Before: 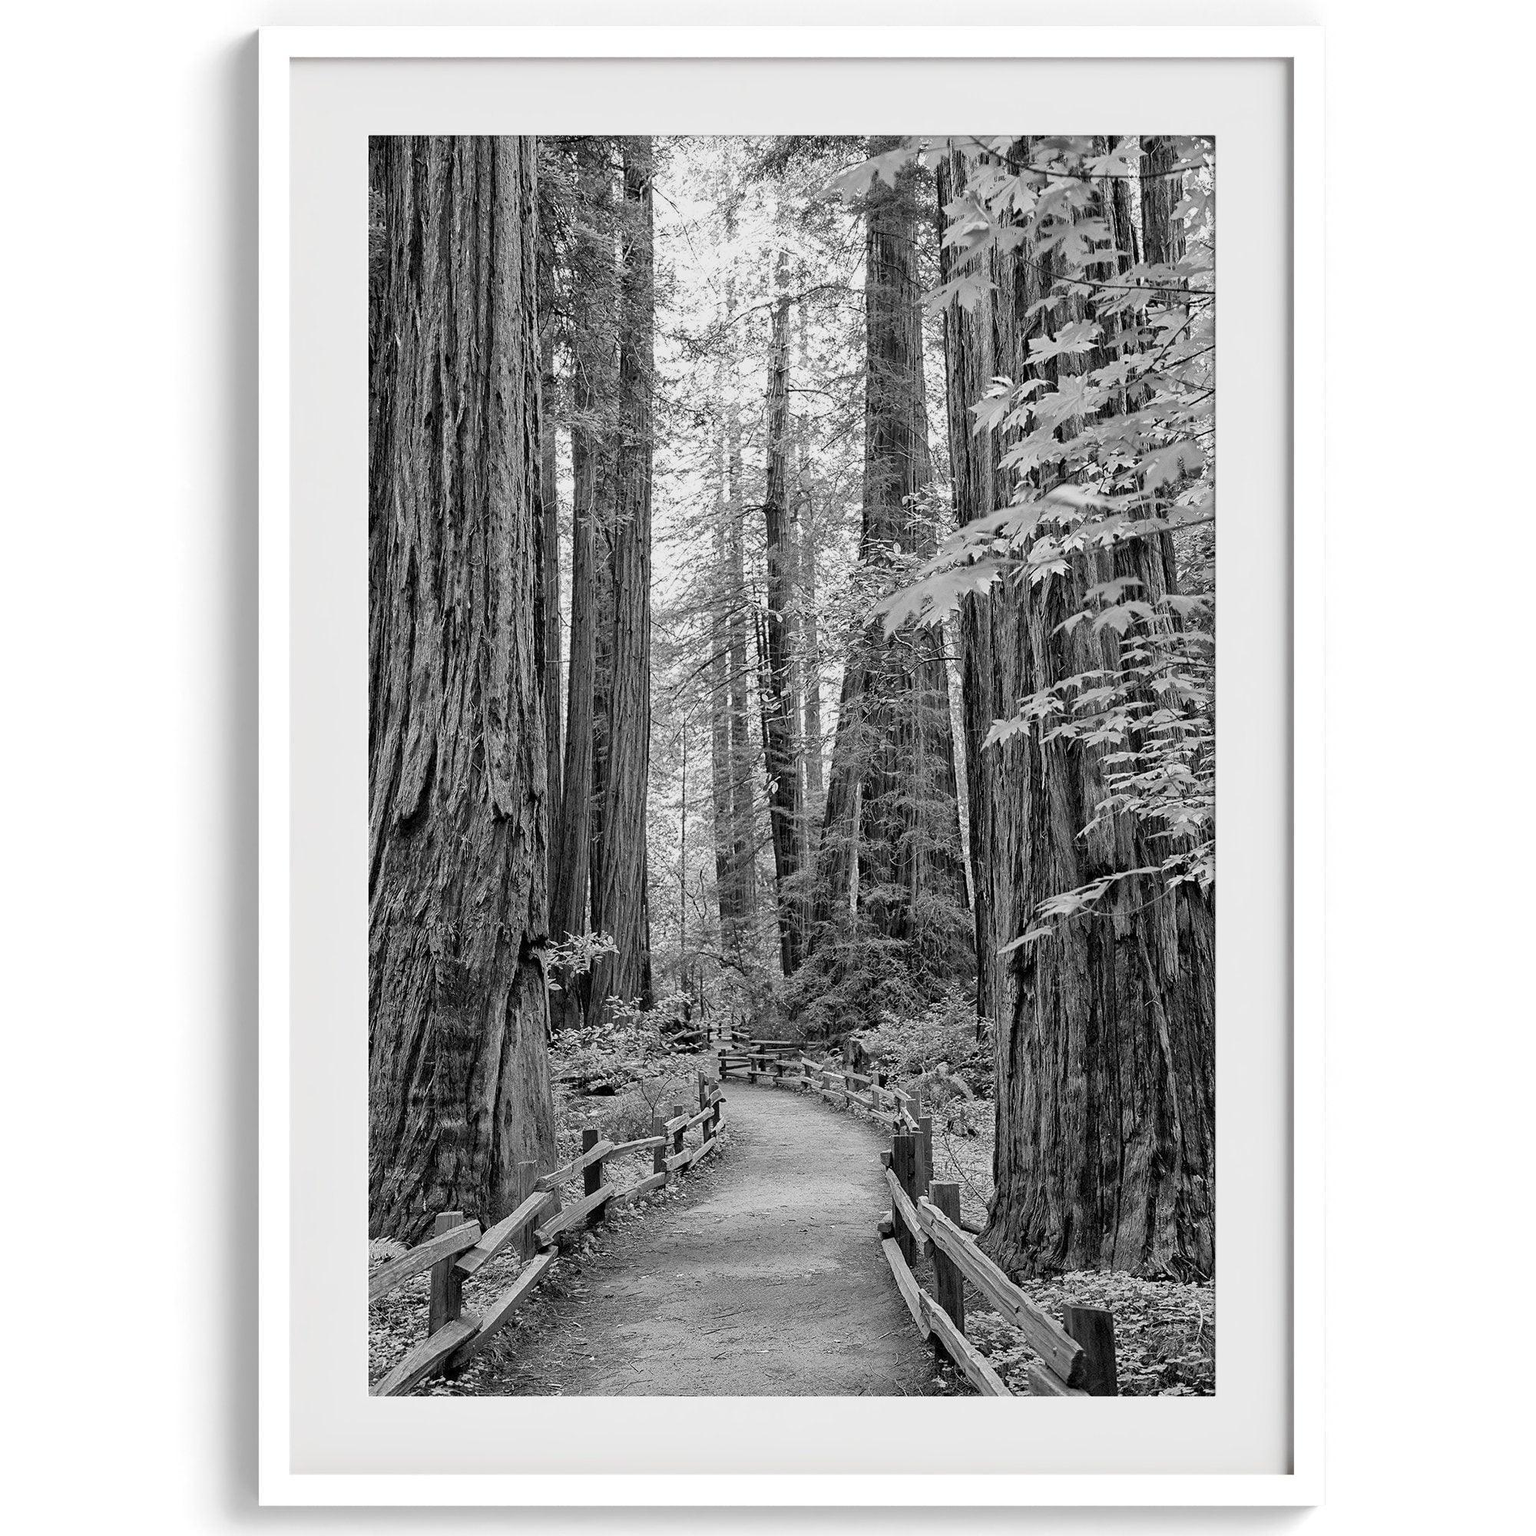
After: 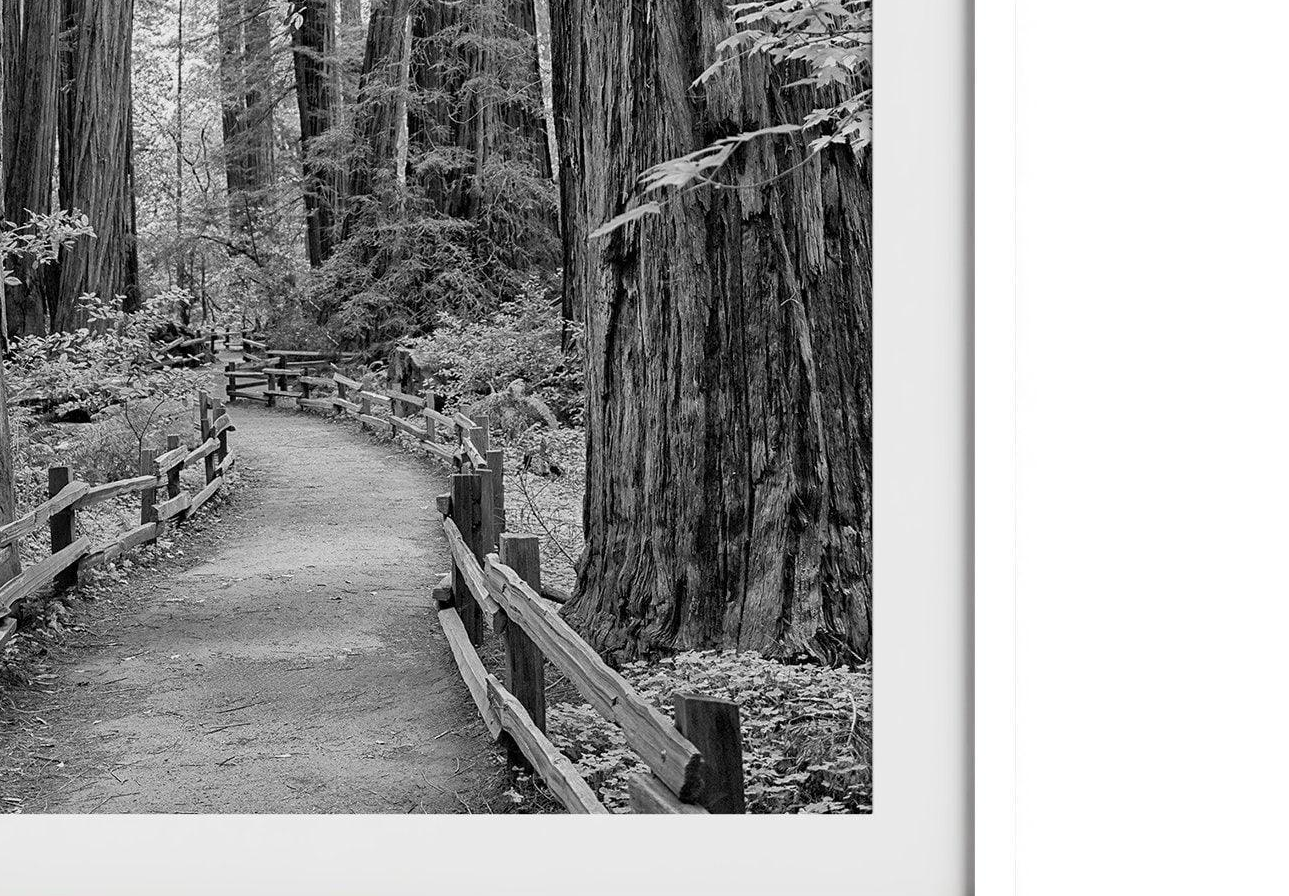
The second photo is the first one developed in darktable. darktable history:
crop and rotate: left 35.509%, top 50.238%, bottom 4.934%
white balance: emerald 1
